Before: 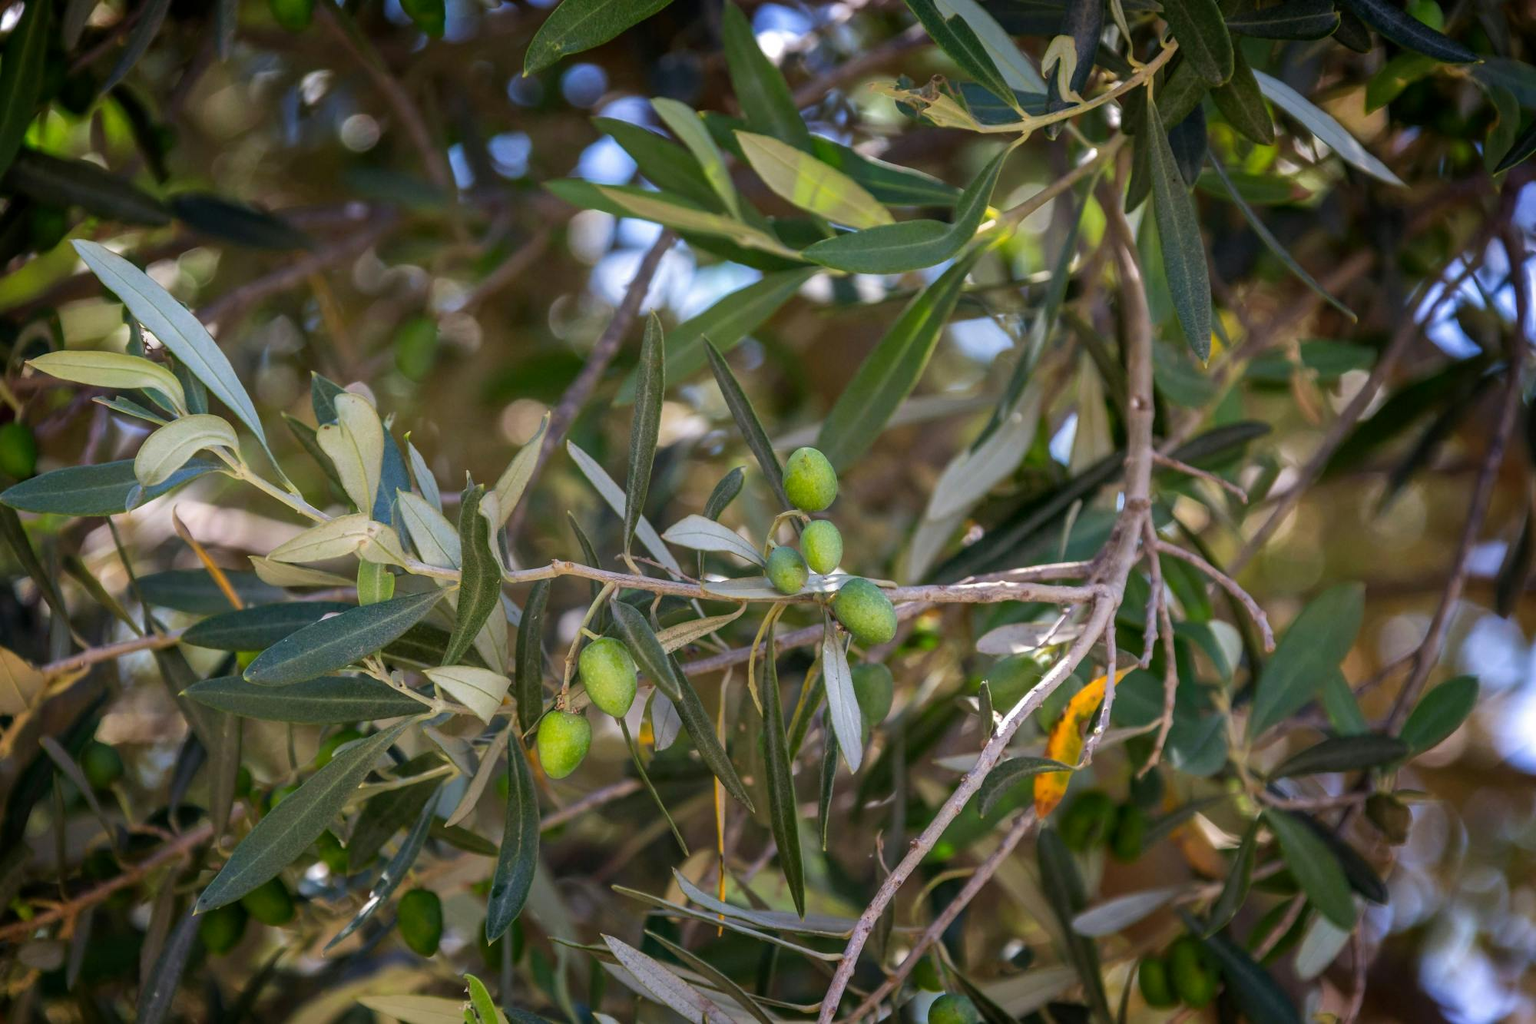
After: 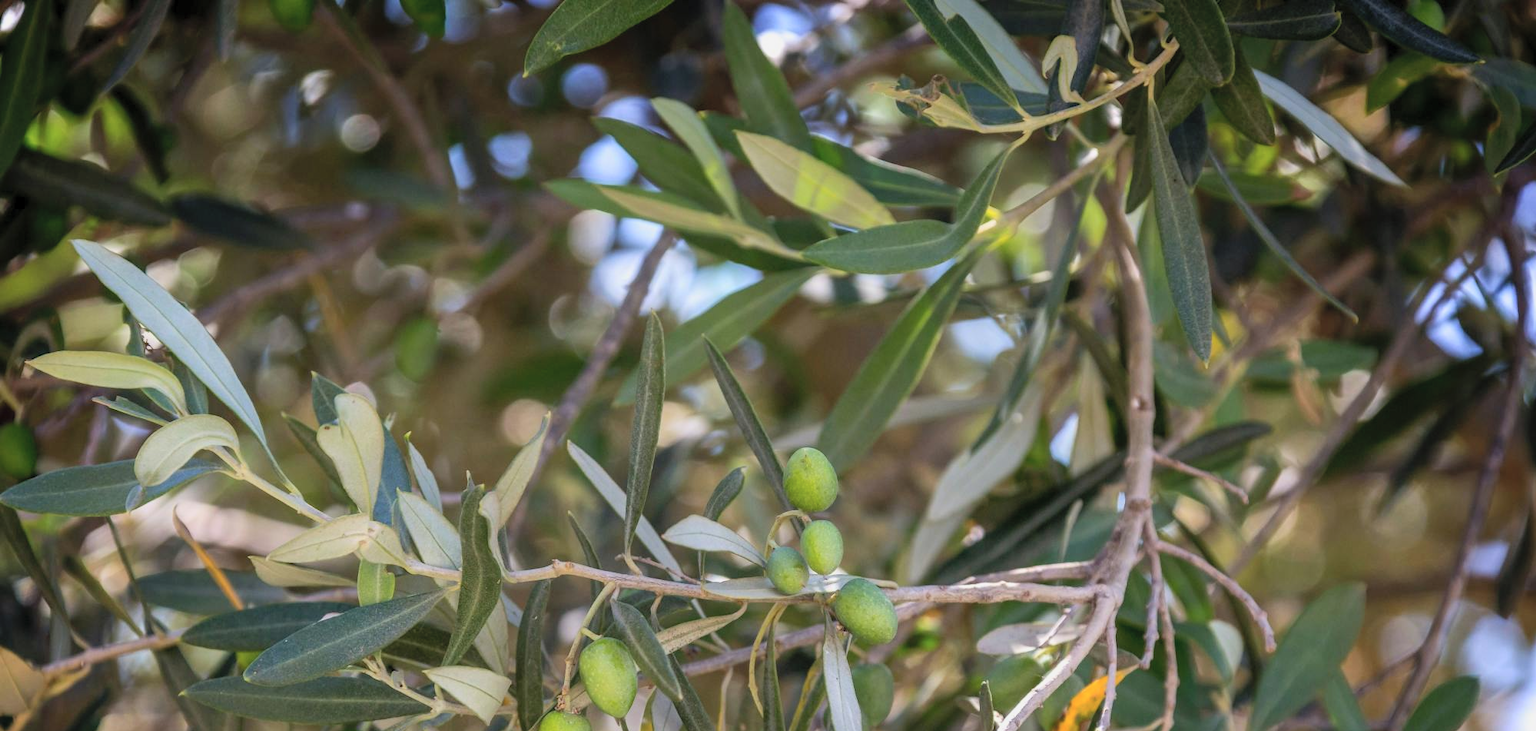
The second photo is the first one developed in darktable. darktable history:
exposure: exposure -0.306 EV, compensate highlight preservation false
crop: bottom 28.515%
contrast brightness saturation: contrast 0.14, brightness 0.222
